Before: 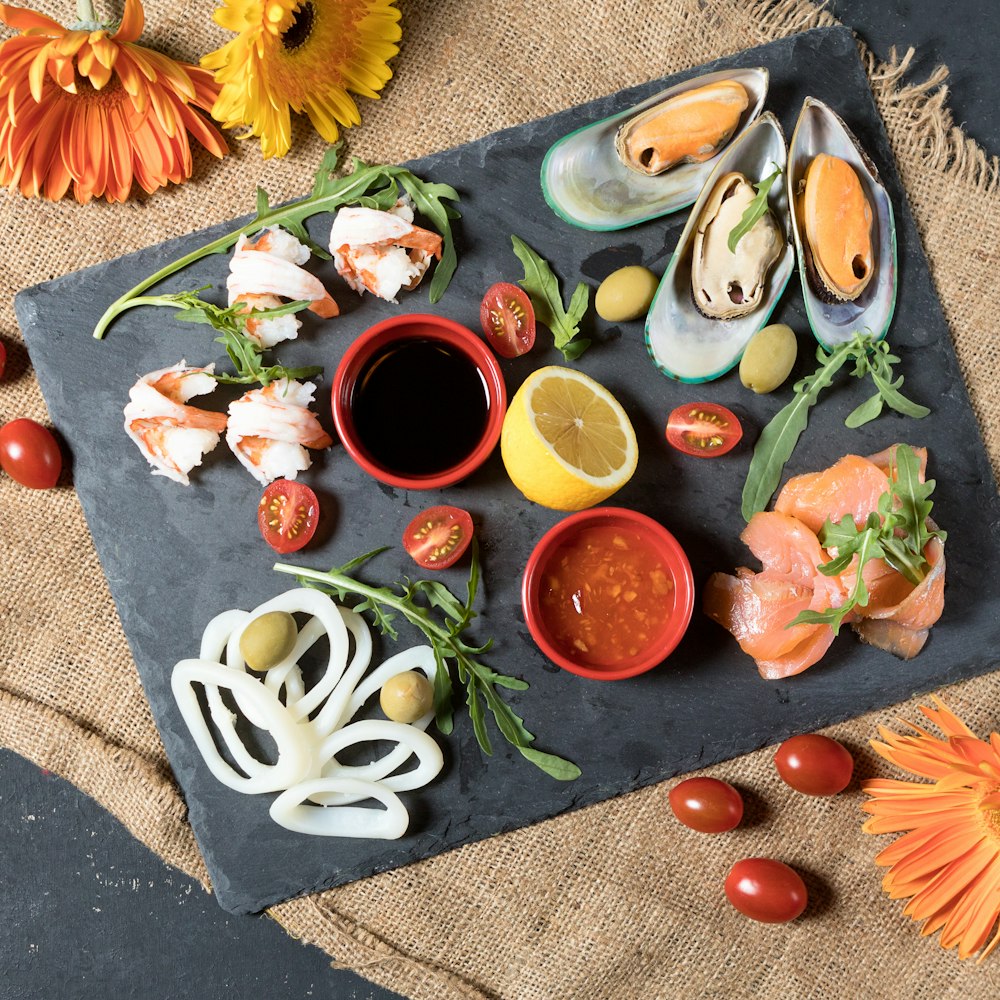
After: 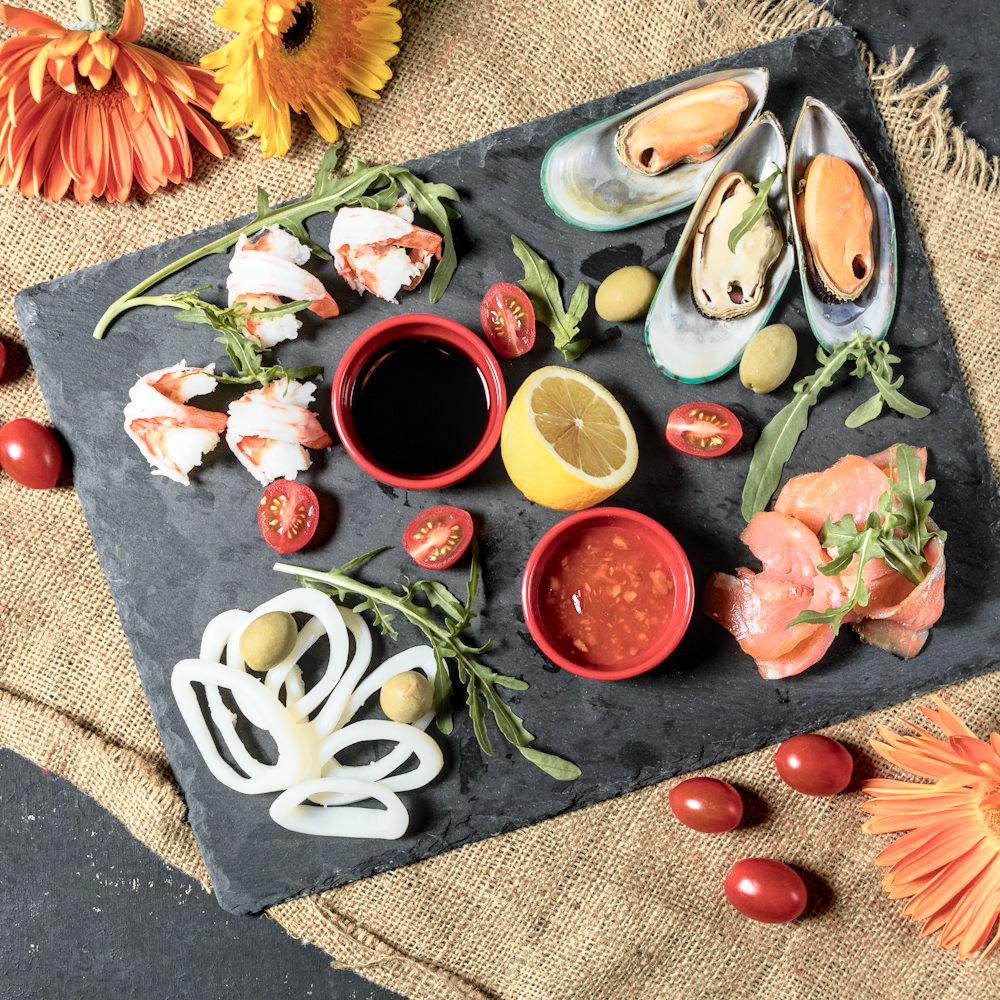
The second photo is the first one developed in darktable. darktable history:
tone curve: curves: ch0 [(0, 0.009) (0.105, 0.08) (0.195, 0.18) (0.283, 0.316) (0.384, 0.434) (0.485, 0.531) (0.638, 0.69) (0.81, 0.872) (1, 0.977)]; ch1 [(0, 0) (0.161, 0.092) (0.35, 0.33) (0.379, 0.401) (0.456, 0.469) (0.502, 0.5) (0.525, 0.518) (0.586, 0.617) (0.635, 0.655) (1, 1)]; ch2 [(0, 0) (0.371, 0.362) (0.437, 0.437) (0.48, 0.49) (0.53, 0.515) (0.56, 0.571) (0.622, 0.606) (1, 1)], color space Lab, independent channels, preserve colors none
local contrast: detail 130%
